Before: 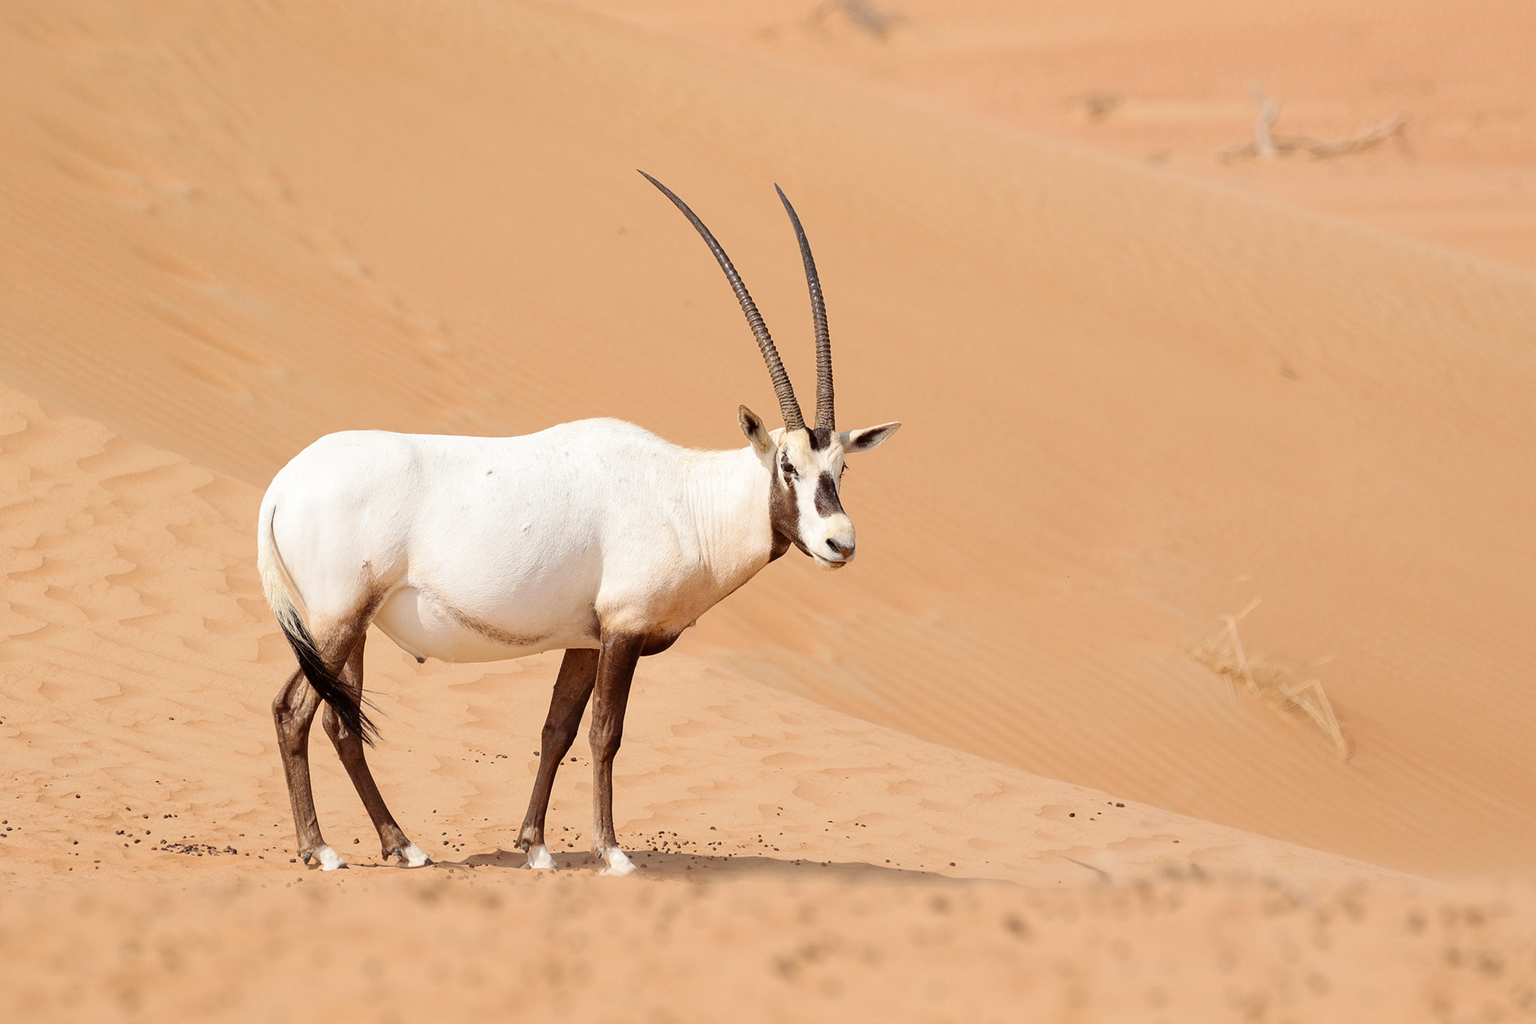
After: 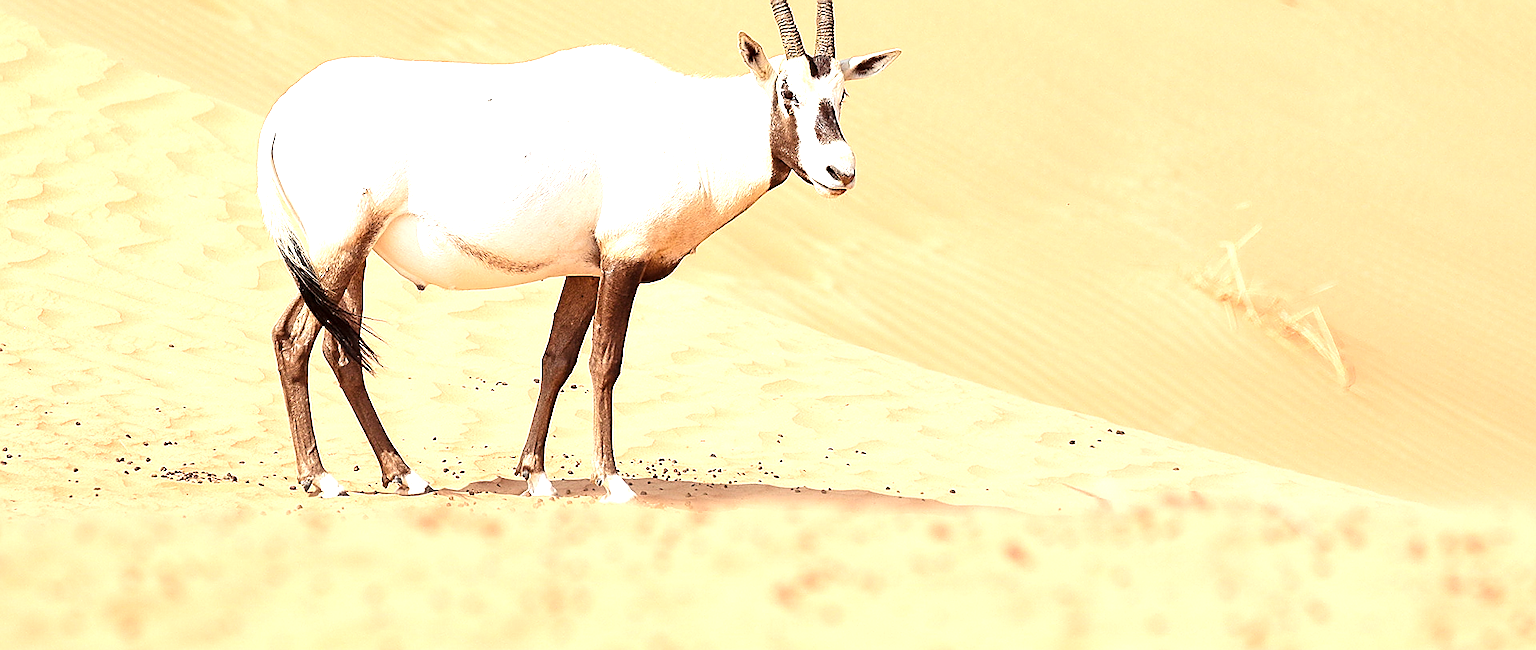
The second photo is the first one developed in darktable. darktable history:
sharpen: radius 1.4, amount 1.25, threshold 0.7
exposure: exposure 1.137 EV, compensate highlight preservation false
crop and rotate: top 36.435%
